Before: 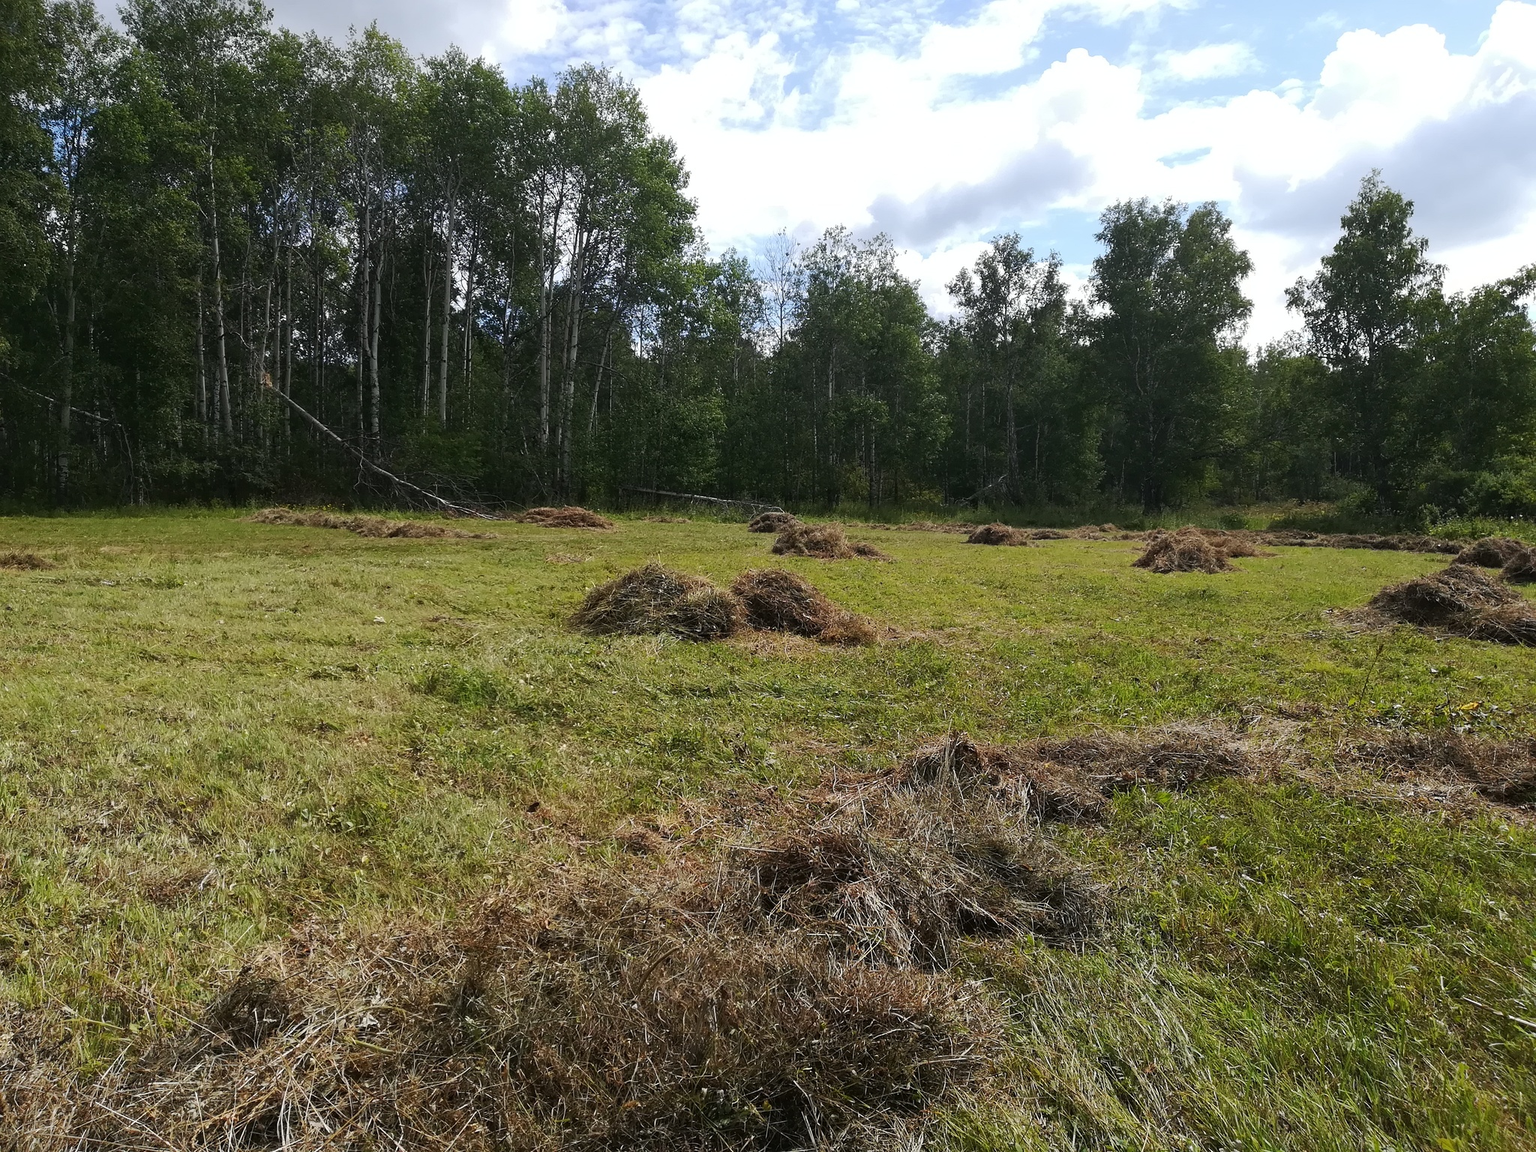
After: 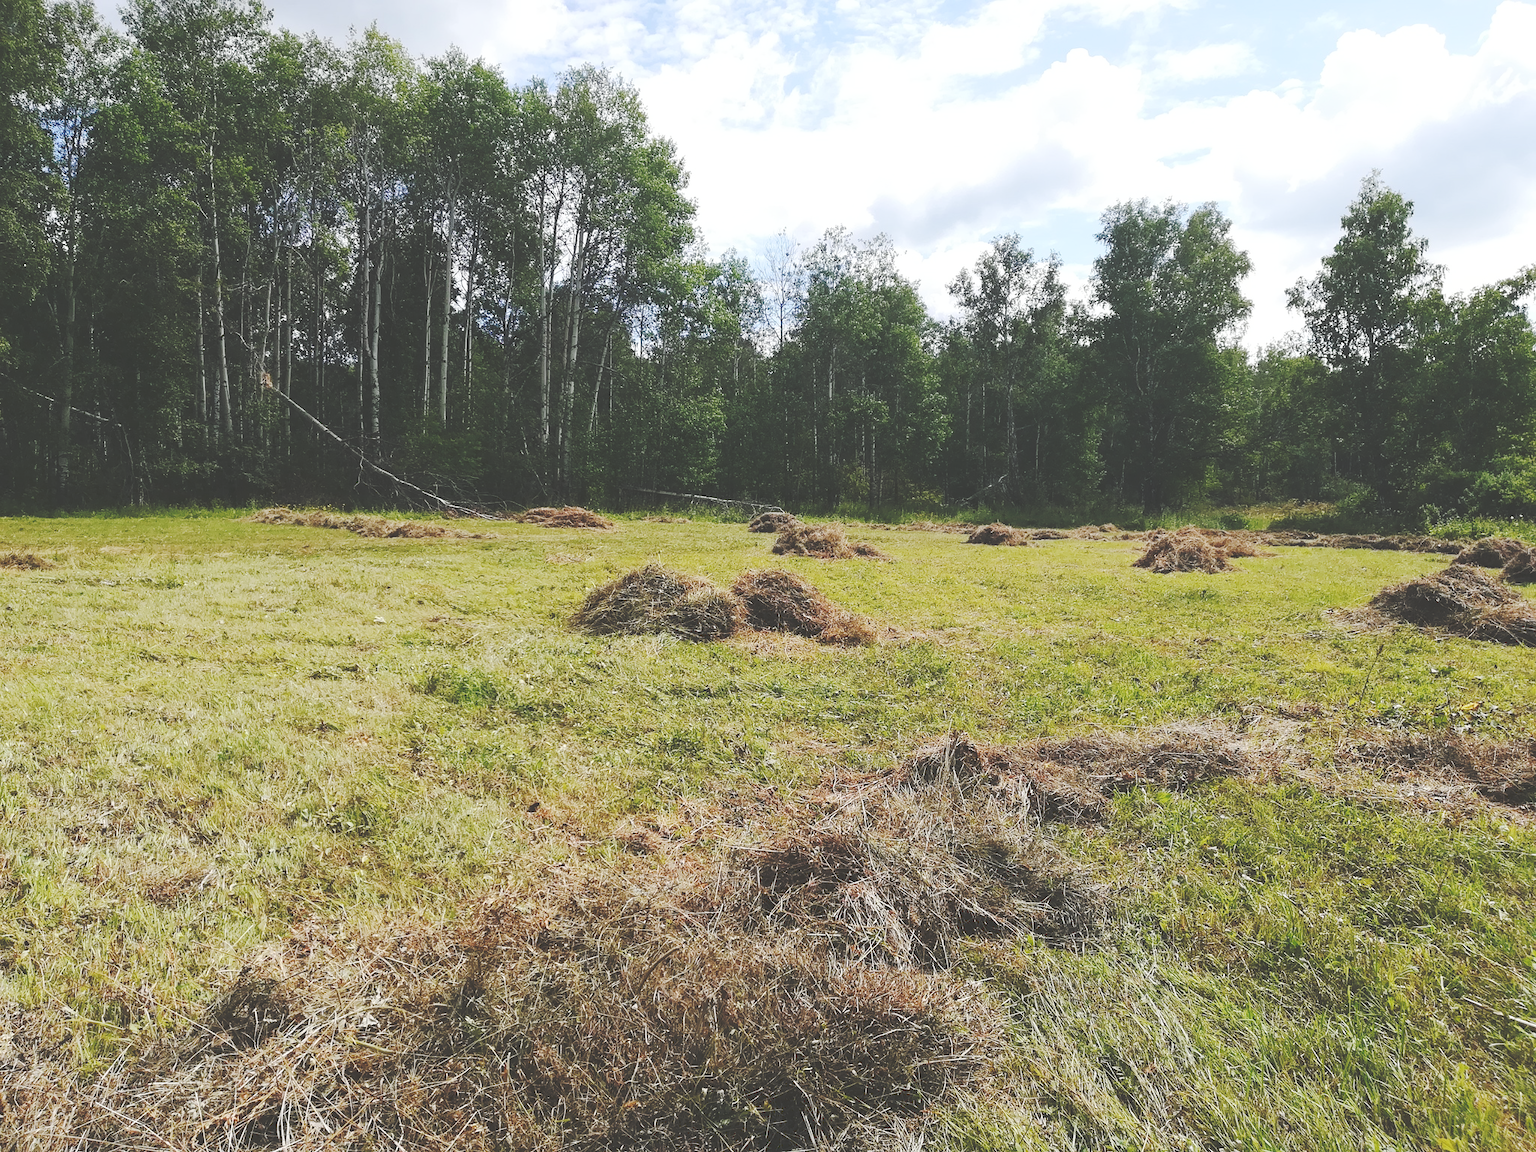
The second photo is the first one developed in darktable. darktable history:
tone curve: curves: ch0 [(0, 0) (0.003, 0.217) (0.011, 0.217) (0.025, 0.229) (0.044, 0.243) (0.069, 0.253) (0.1, 0.265) (0.136, 0.281) (0.177, 0.305) (0.224, 0.331) (0.277, 0.369) (0.335, 0.415) (0.399, 0.472) (0.468, 0.543) (0.543, 0.609) (0.623, 0.676) (0.709, 0.734) (0.801, 0.798) (0.898, 0.849) (1, 1)], preserve colors none
base curve: curves: ch0 [(0, 0) (0.028, 0.03) (0.121, 0.232) (0.46, 0.748) (0.859, 0.968) (1, 1)], preserve colors none
